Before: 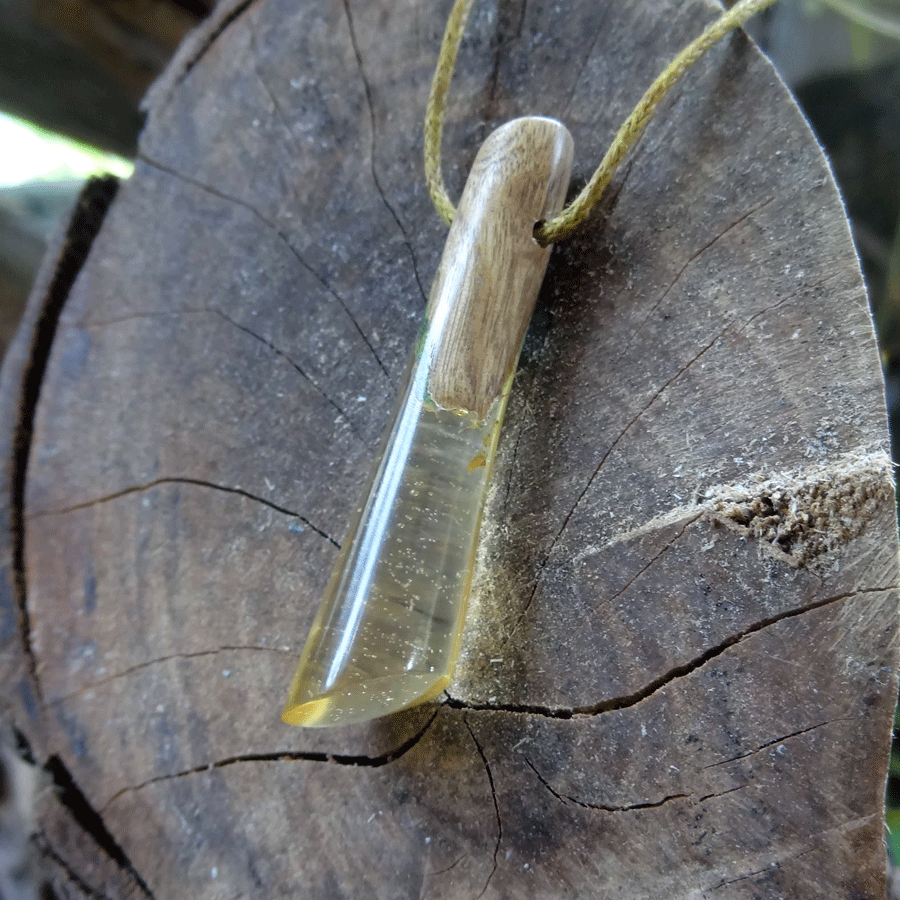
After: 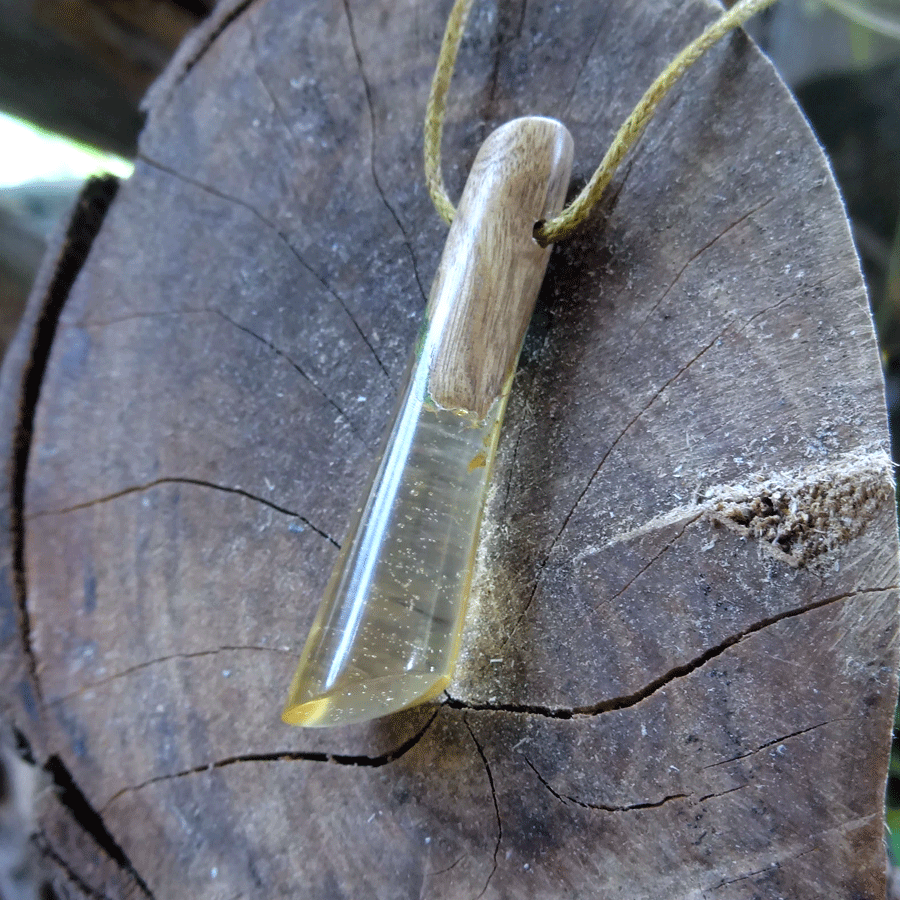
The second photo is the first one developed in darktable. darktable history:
color calibration: illuminant as shot in camera, x 0.358, y 0.373, temperature 4628.91 K
levels: levels [0, 0.48, 0.961]
